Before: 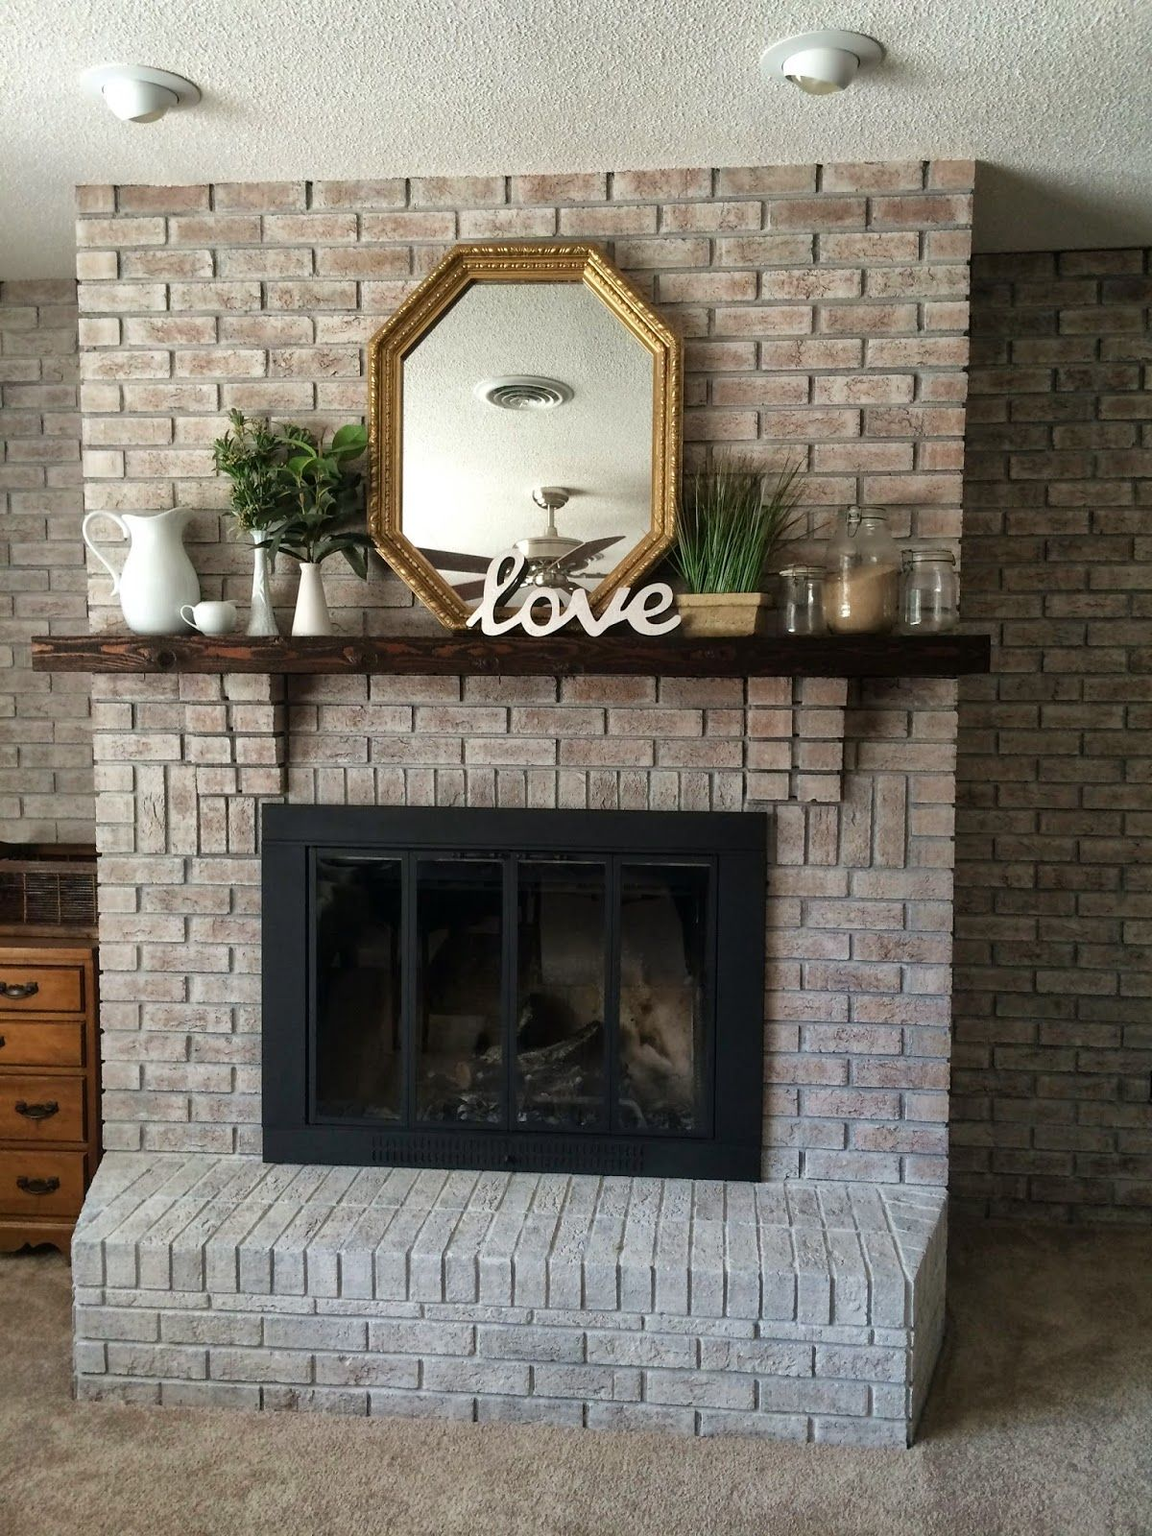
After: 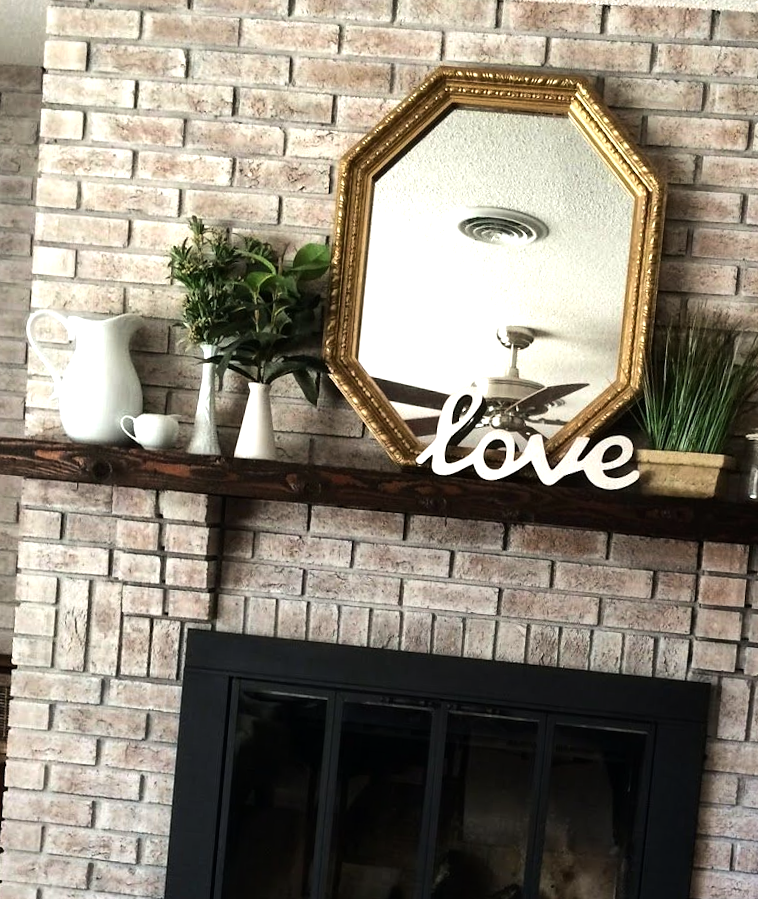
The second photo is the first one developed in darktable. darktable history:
tone equalizer: -8 EV -0.75 EV, -7 EV -0.7 EV, -6 EV -0.6 EV, -5 EV -0.4 EV, -3 EV 0.4 EV, -2 EV 0.6 EV, -1 EV 0.7 EV, +0 EV 0.75 EV, edges refinement/feathering 500, mask exposure compensation -1.57 EV, preserve details no
crop and rotate: angle -4.99°, left 2.122%, top 6.945%, right 27.566%, bottom 30.519%
